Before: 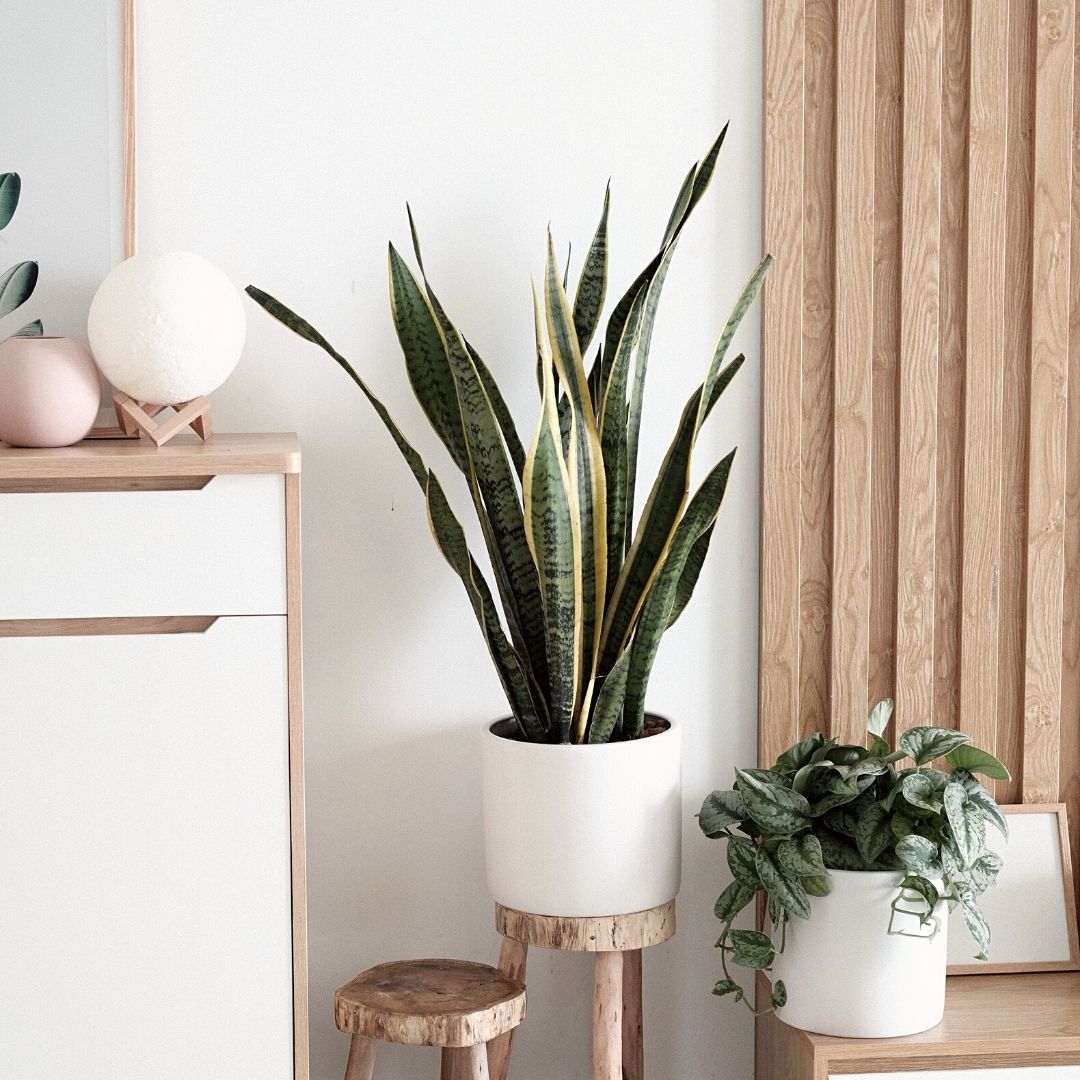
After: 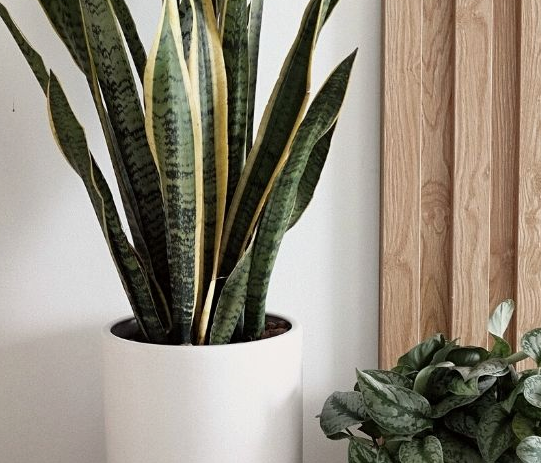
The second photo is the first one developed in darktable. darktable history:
crop: left 35.099%, top 36.968%, right 14.721%, bottom 20.116%
exposure: exposure -0.15 EV, compensate highlight preservation false
shadows and highlights: soften with gaussian
